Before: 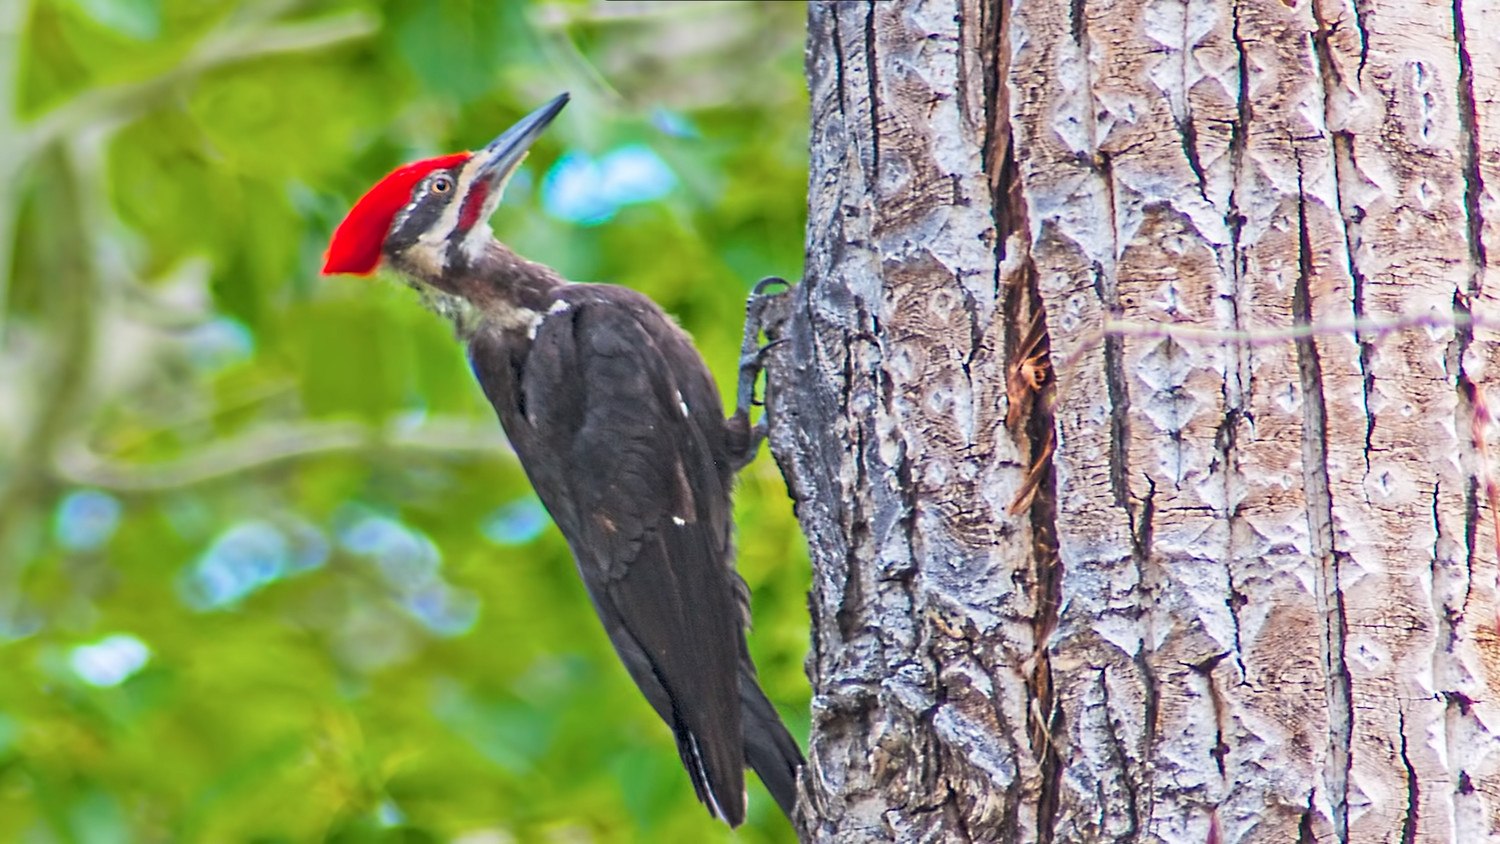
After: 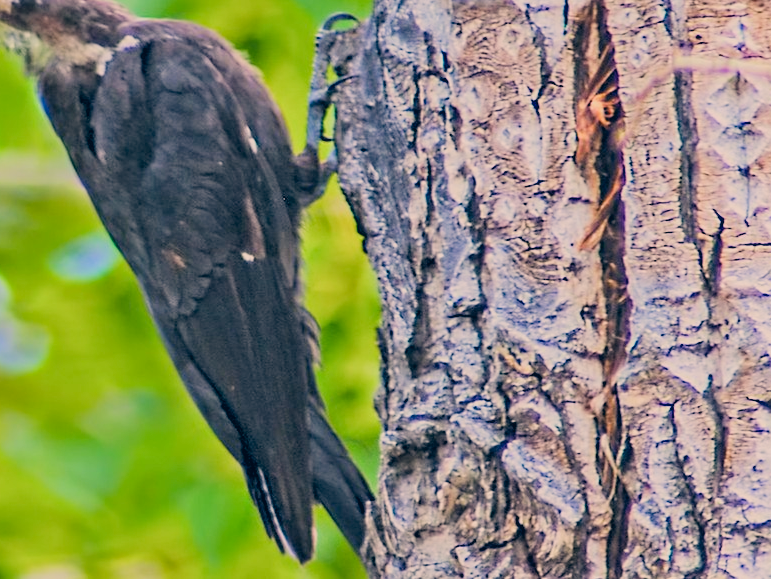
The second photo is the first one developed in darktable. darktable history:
crop and rotate: left 28.75%, top 31.328%, right 19.809%
color correction: highlights a* 10.35, highlights b* 14.75, shadows a* -10.31, shadows b* -15.1
filmic rgb: black relative exposure -7.34 EV, white relative exposure 5.07 EV, hardness 3.21, preserve chrominance RGB euclidean norm, color science v5 (2021), contrast in shadows safe, contrast in highlights safe
haze removal: adaptive false
exposure: black level correction 0.001, exposure 0.498 EV, compensate exposure bias true, compensate highlight preservation false
